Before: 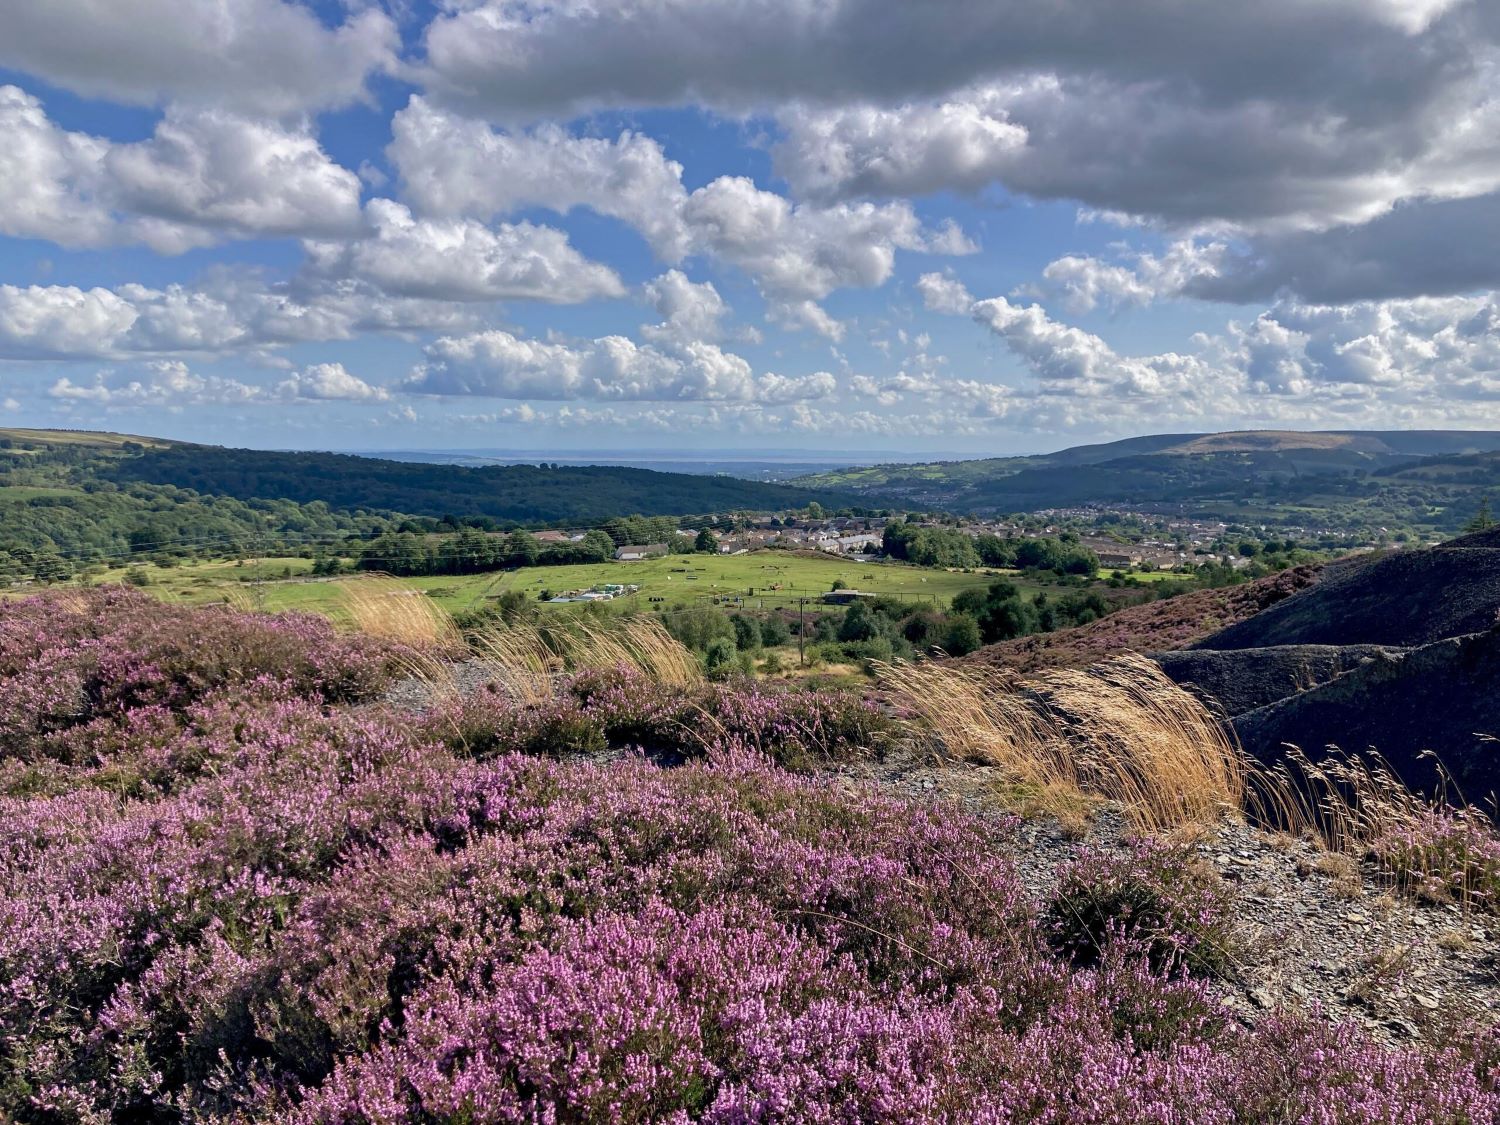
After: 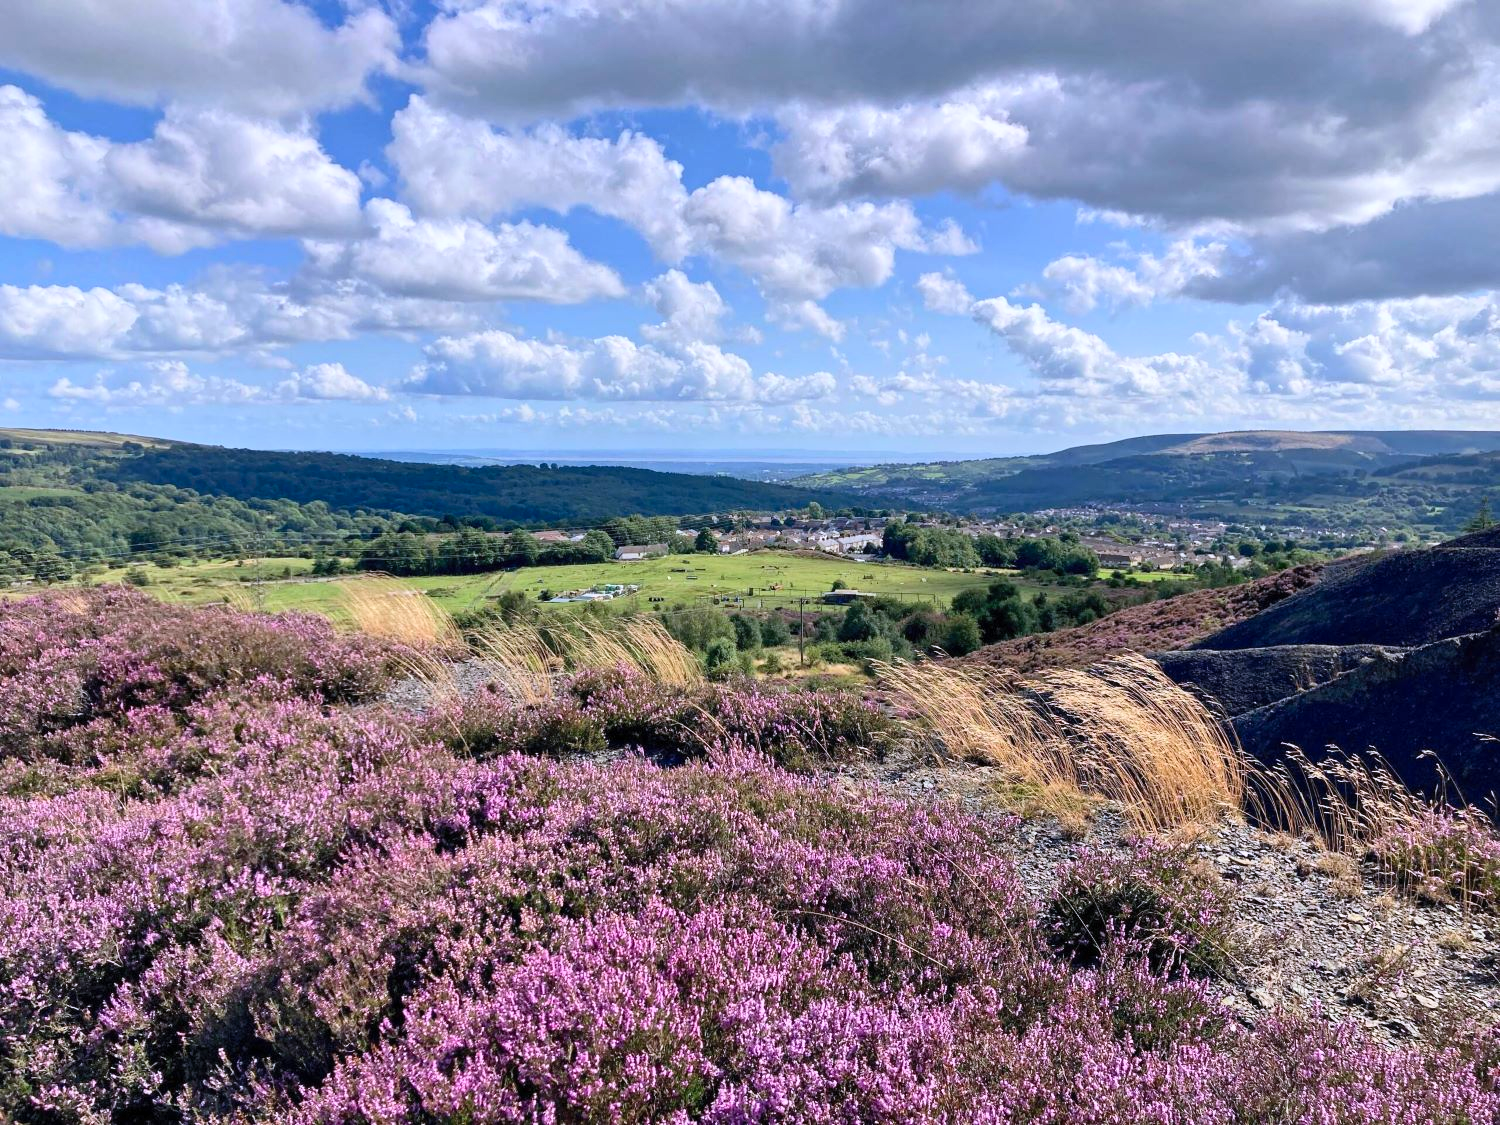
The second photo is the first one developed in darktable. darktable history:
color calibration: illuminant as shot in camera, x 0.358, y 0.373, temperature 4628.91 K
contrast brightness saturation: contrast 0.203, brightness 0.158, saturation 0.217
